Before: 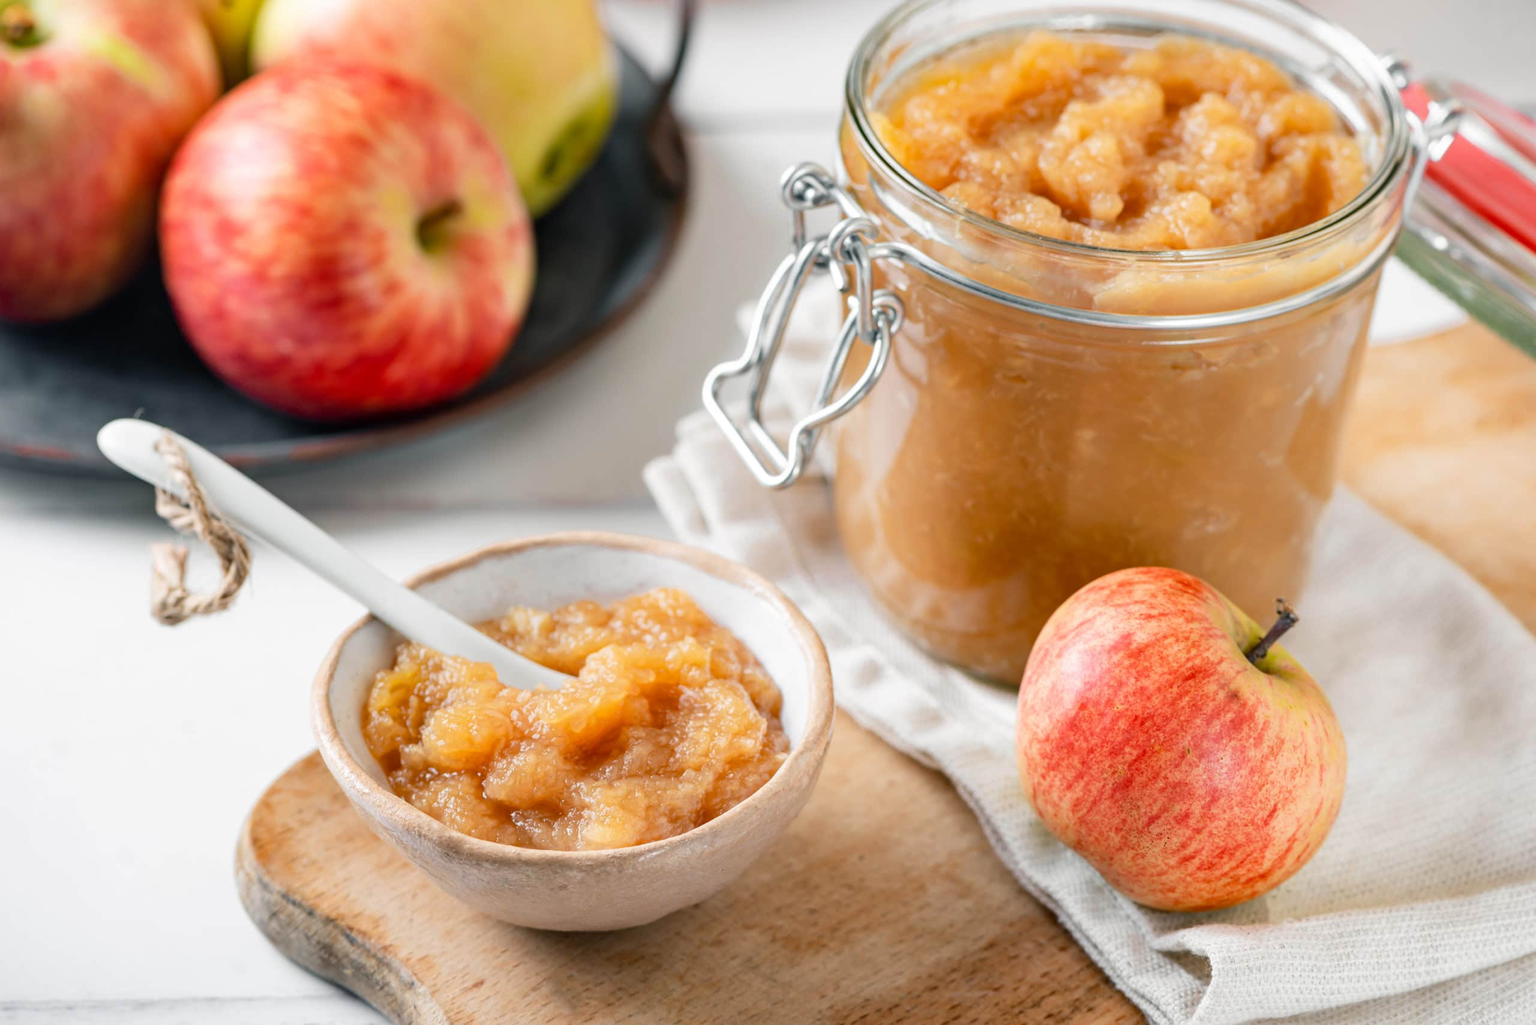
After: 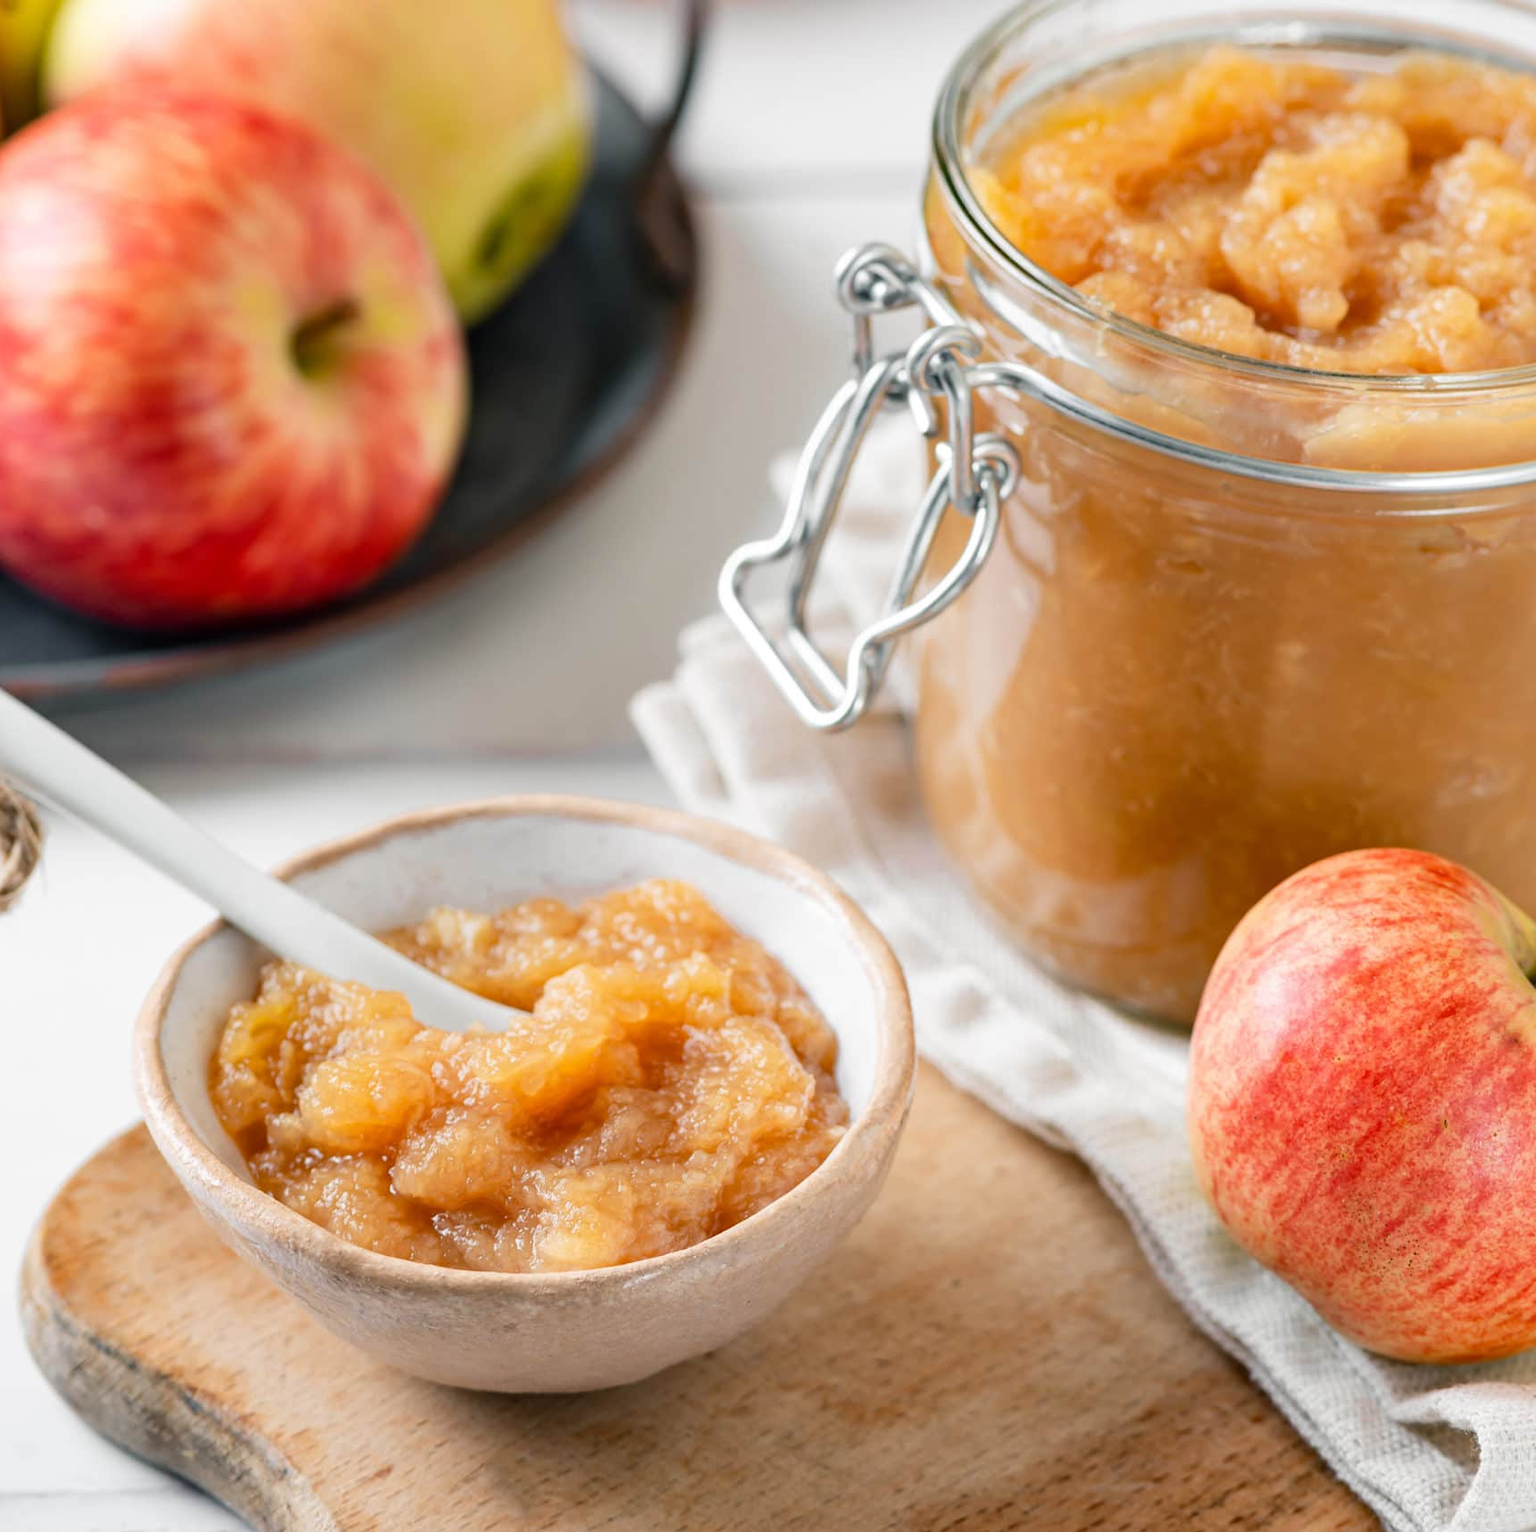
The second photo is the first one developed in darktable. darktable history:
crop and rotate: left 14.49%, right 18.618%
